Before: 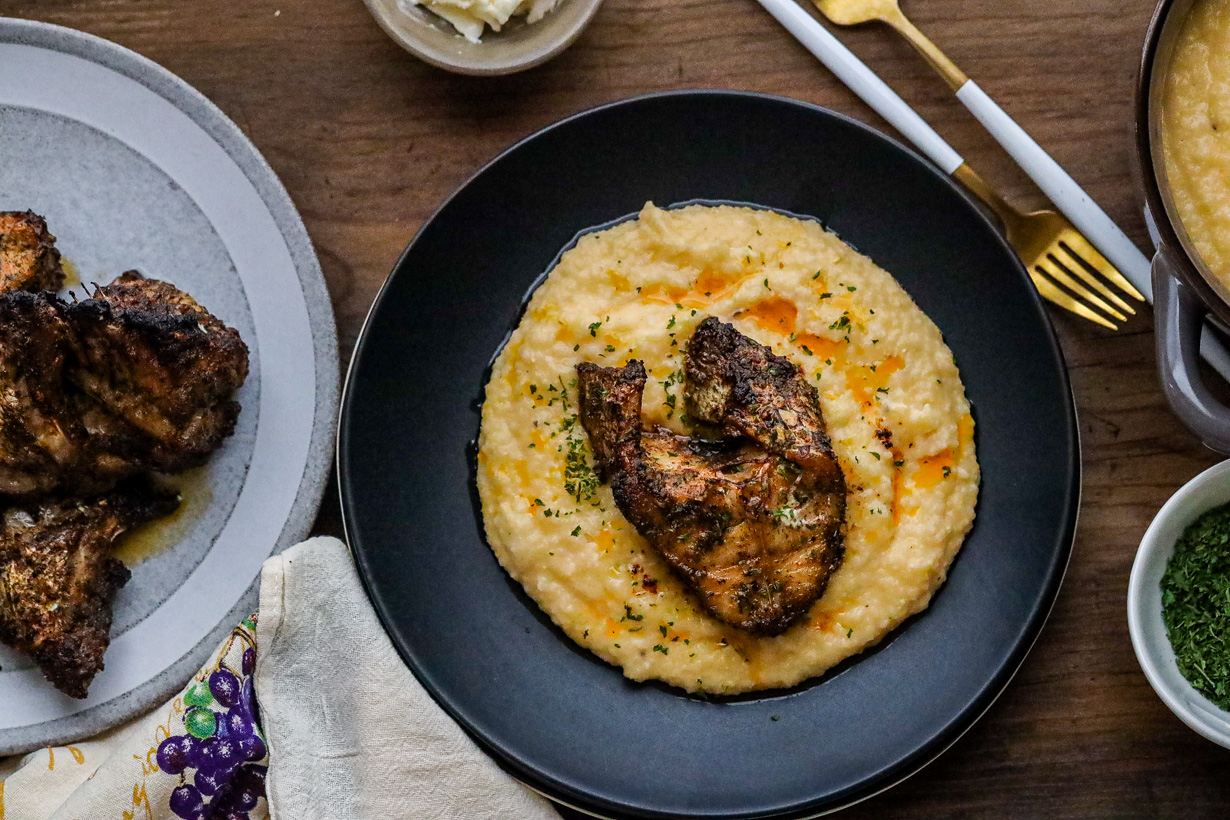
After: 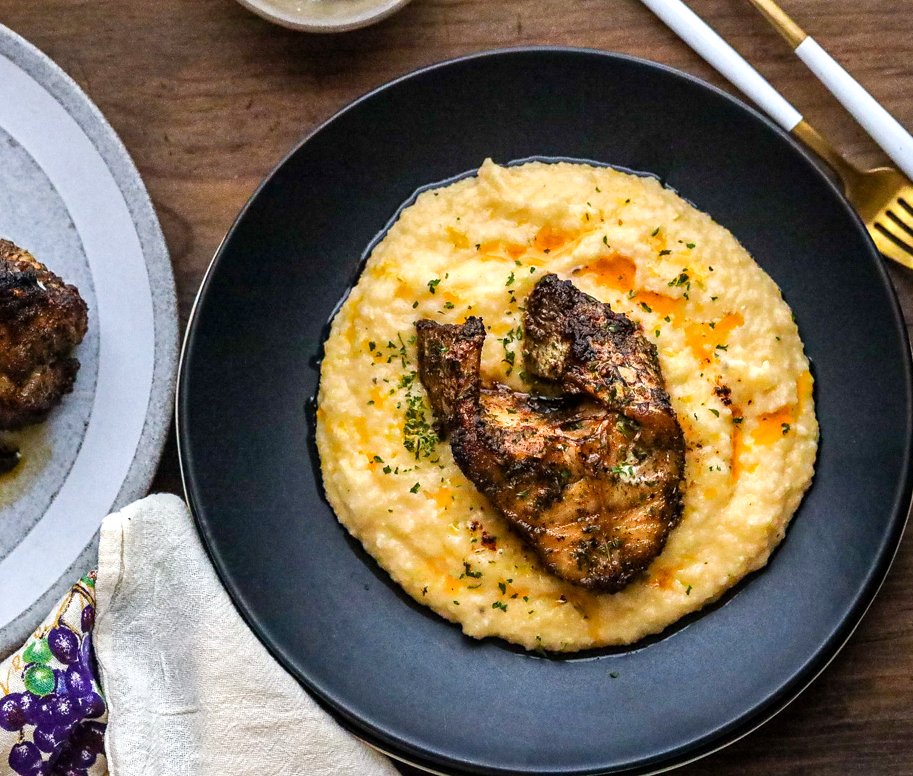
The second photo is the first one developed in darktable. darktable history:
exposure: exposure 0.6 EV, compensate highlight preservation false
crop and rotate: left 13.15%, top 5.251%, right 12.609%
